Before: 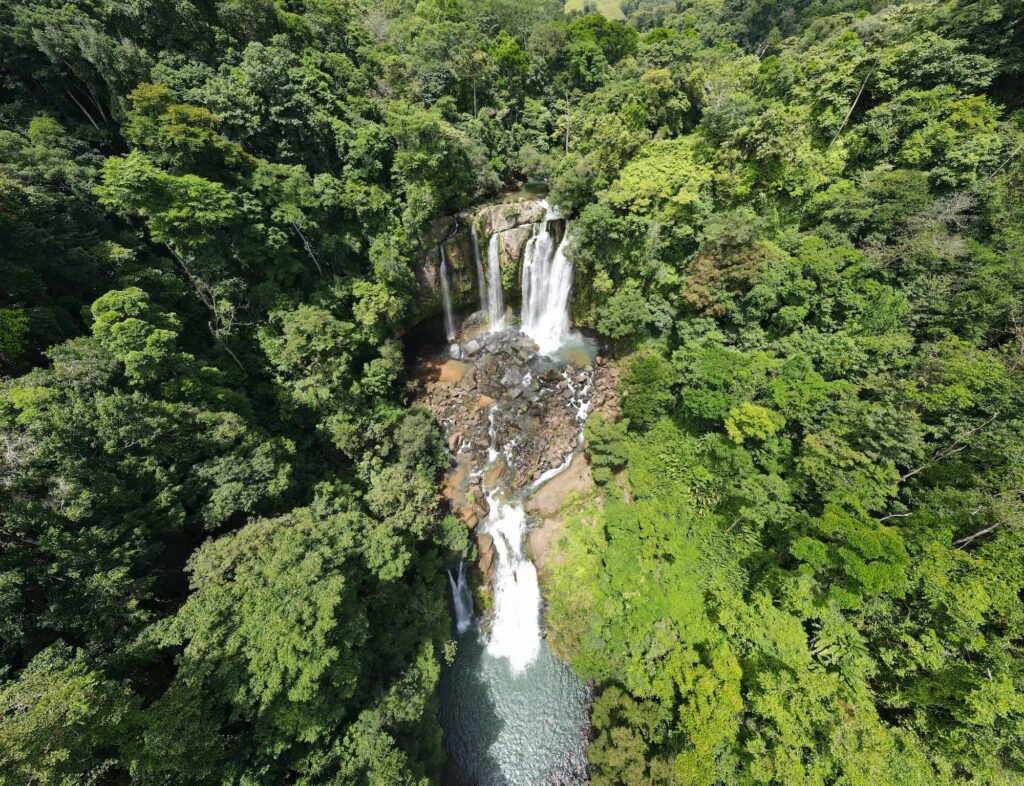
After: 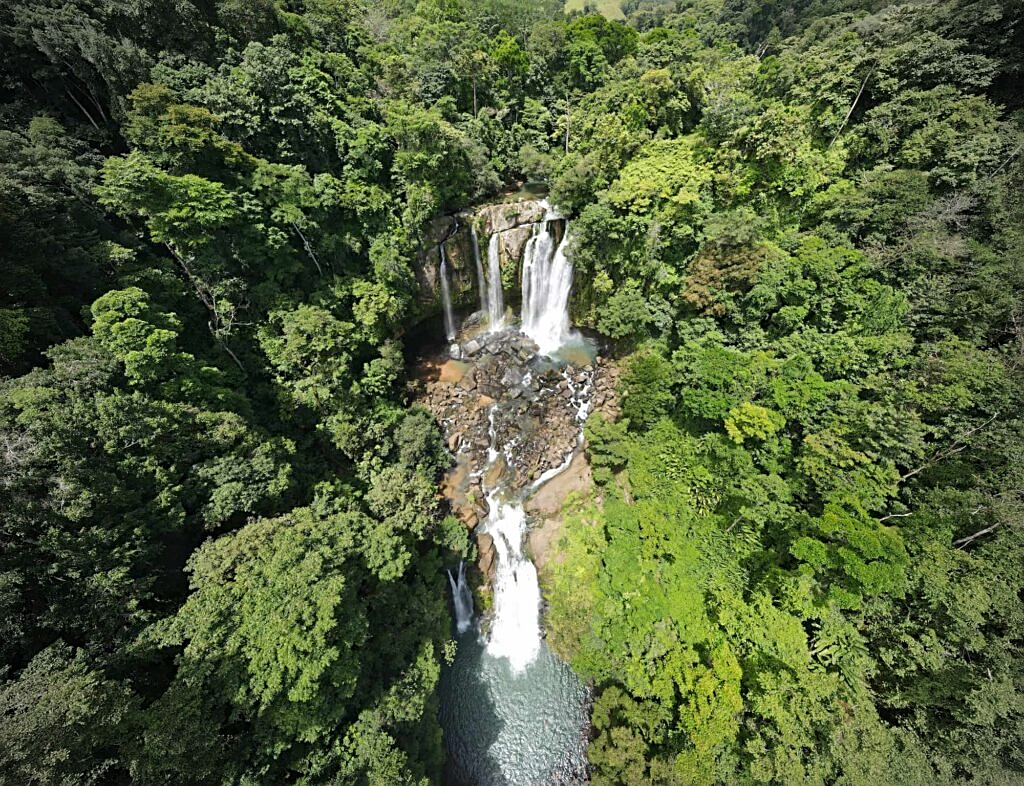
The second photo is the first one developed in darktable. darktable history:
vignetting: fall-off start 71.74%
sharpen: on, module defaults
